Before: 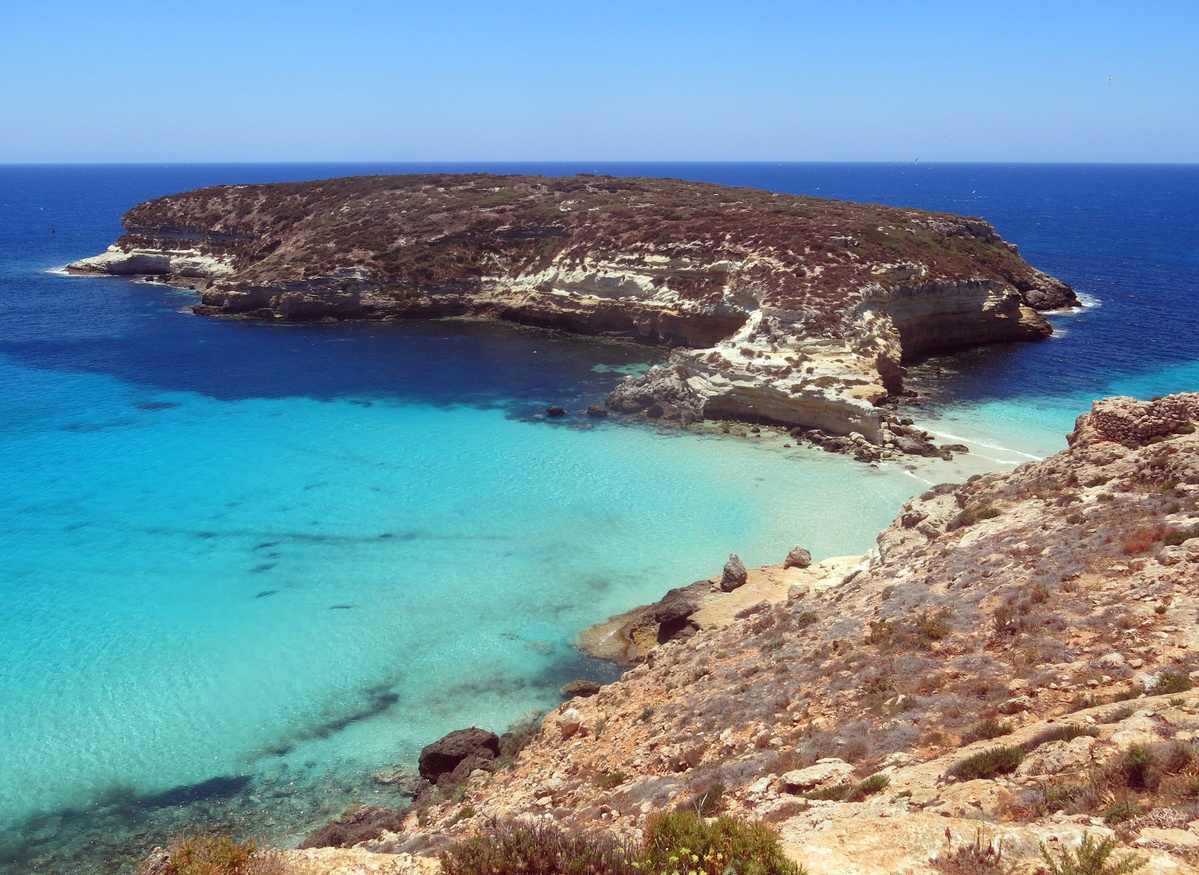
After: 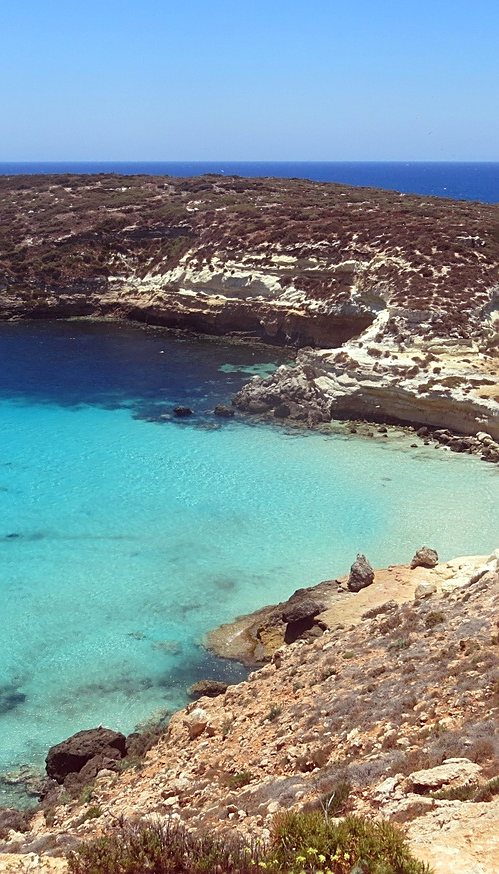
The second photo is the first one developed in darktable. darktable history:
crop: left 31.172%, right 27.171%
sharpen: on, module defaults
